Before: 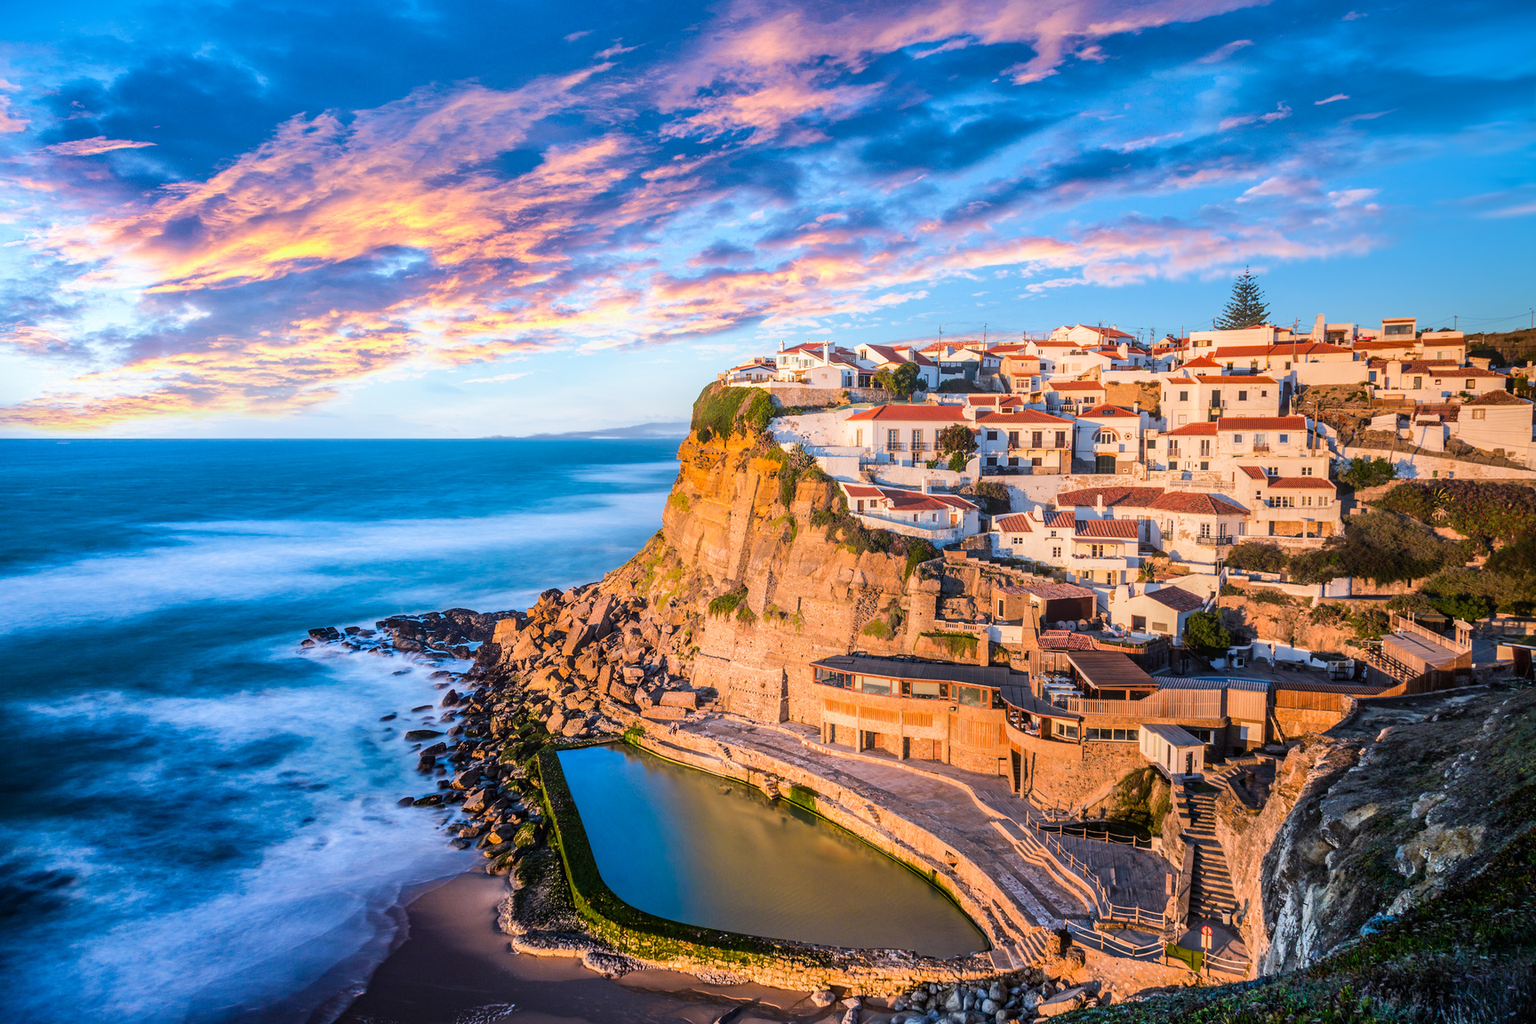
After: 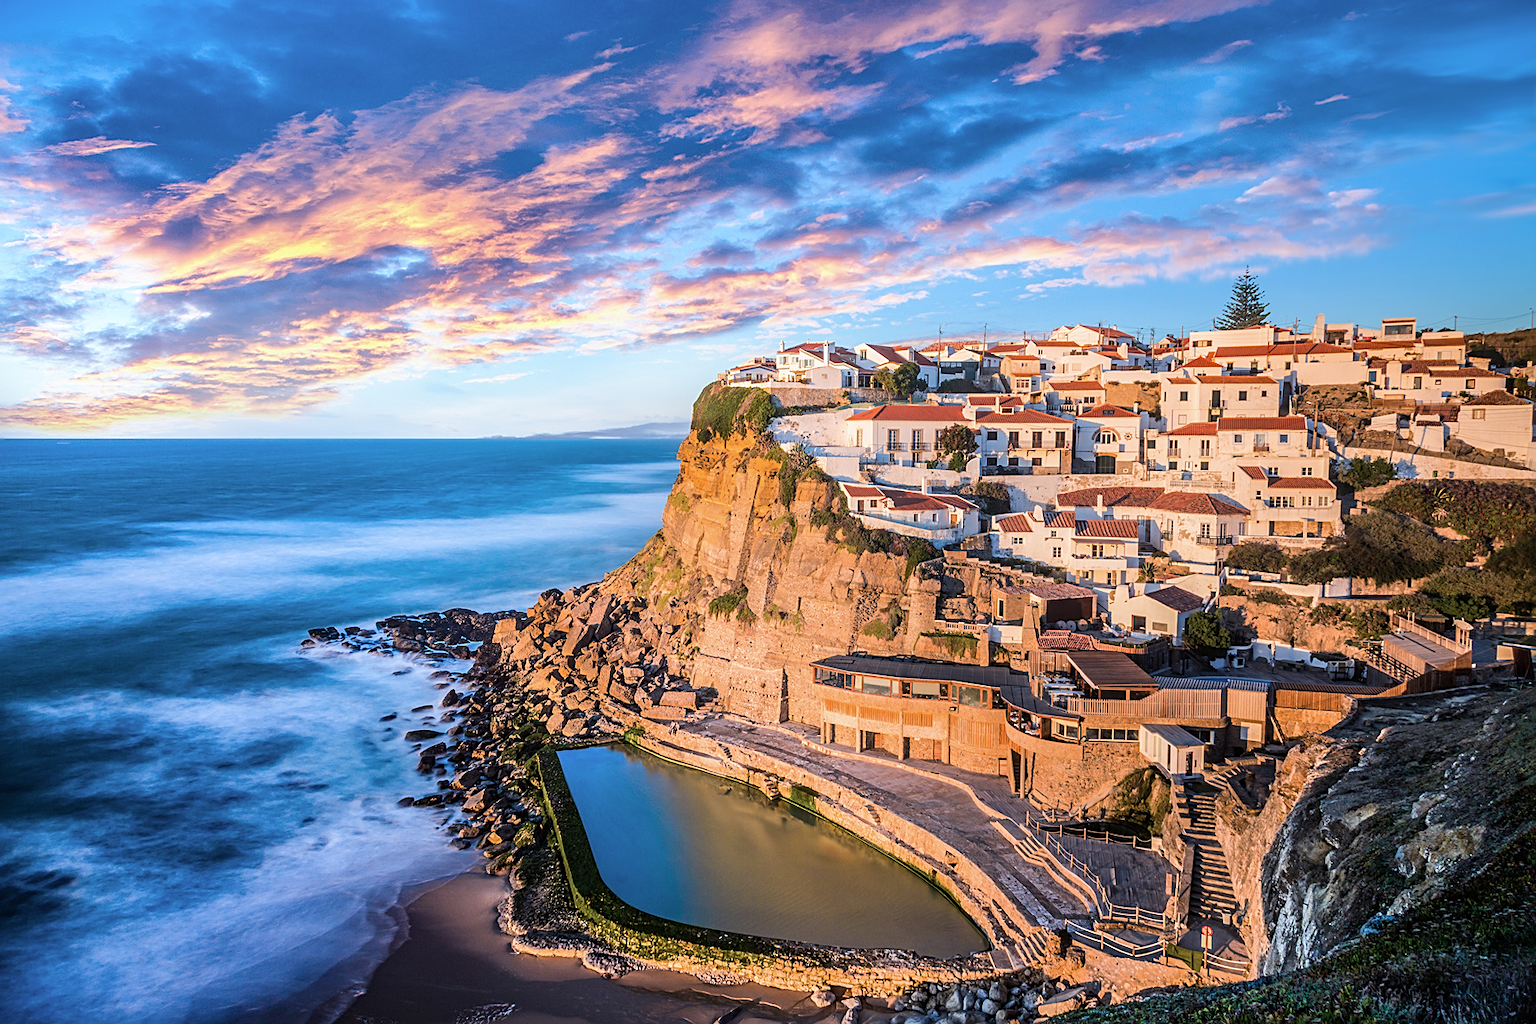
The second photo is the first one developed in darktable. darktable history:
sharpen: on, module defaults
color zones: curves: ch0 [(0, 0.5) (0.143, 0.5) (0.286, 0.5) (0.429, 0.504) (0.571, 0.5) (0.714, 0.509) (0.857, 0.5) (1, 0.5)]; ch1 [(0, 0.425) (0.143, 0.425) (0.286, 0.375) (0.429, 0.405) (0.571, 0.5) (0.714, 0.47) (0.857, 0.425) (1, 0.435)]; ch2 [(0, 0.5) (0.143, 0.5) (0.286, 0.5) (0.429, 0.517) (0.571, 0.5) (0.714, 0.51) (0.857, 0.5) (1, 0.5)]
